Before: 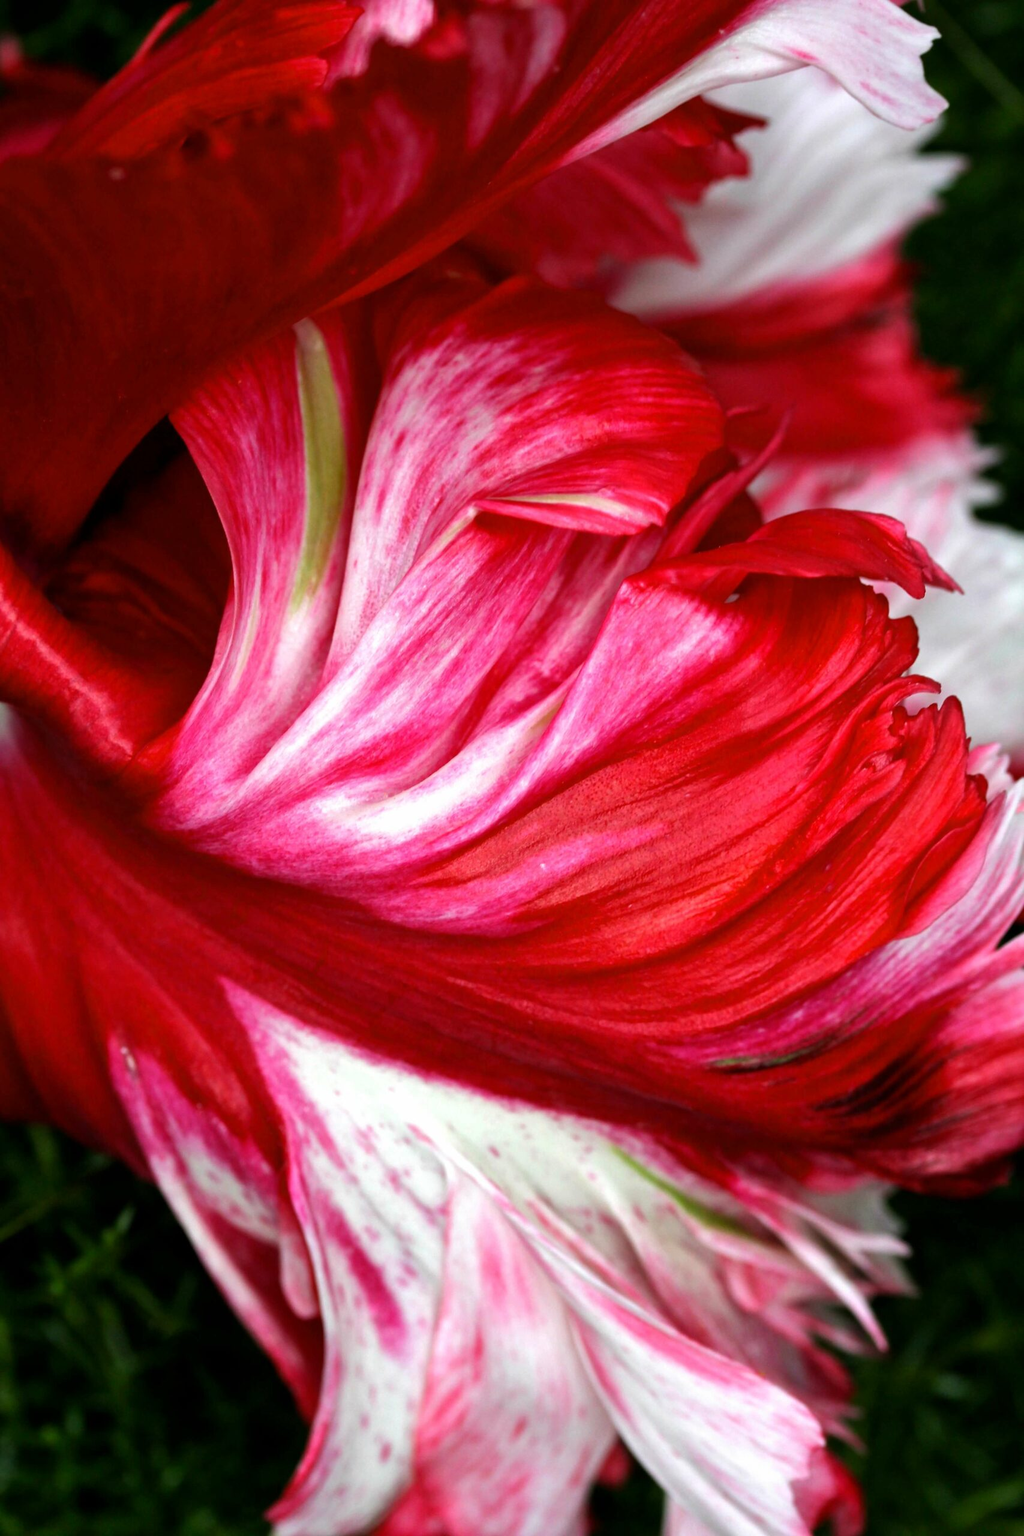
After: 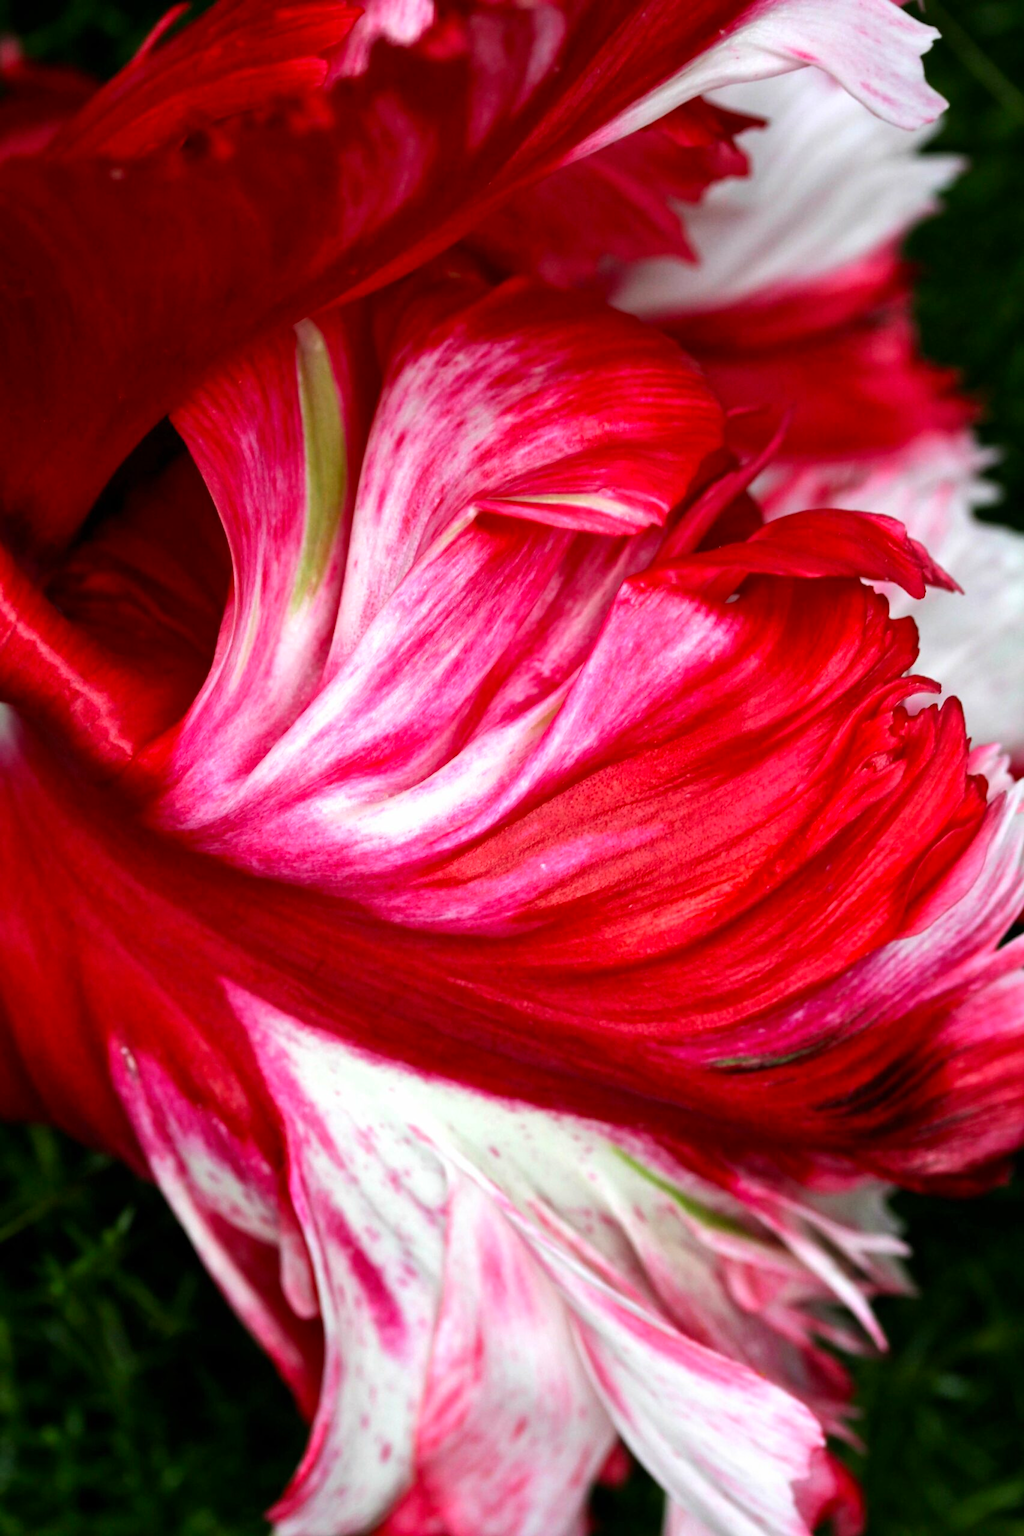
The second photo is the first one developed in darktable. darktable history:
contrast brightness saturation: contrast 0.104, brightness 0.028, saturation 0.089
